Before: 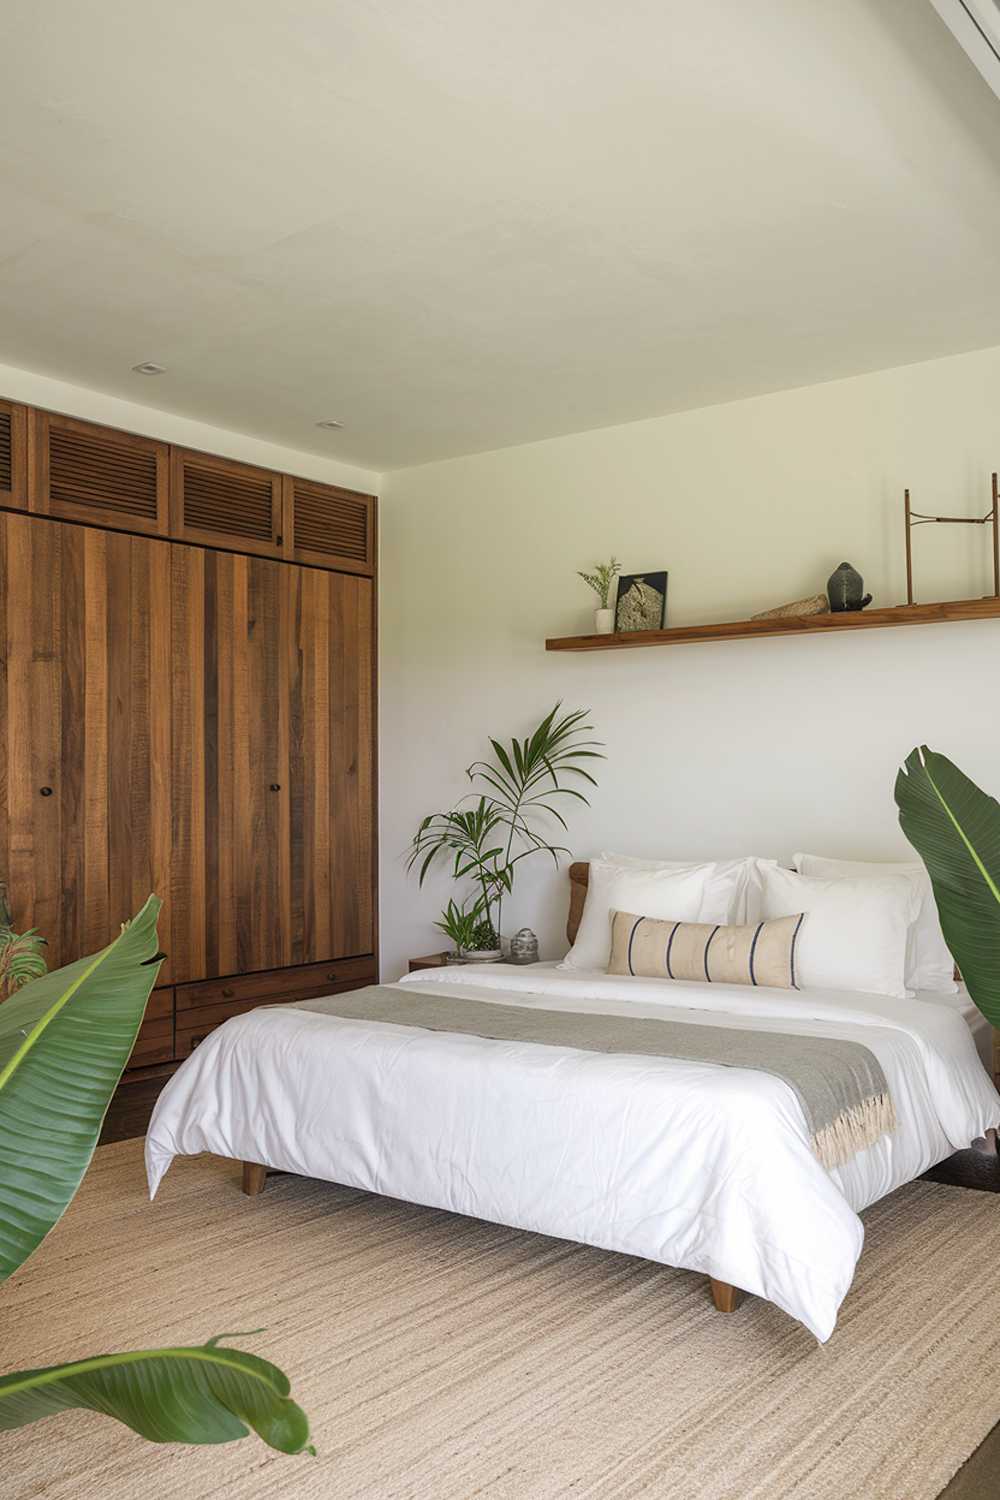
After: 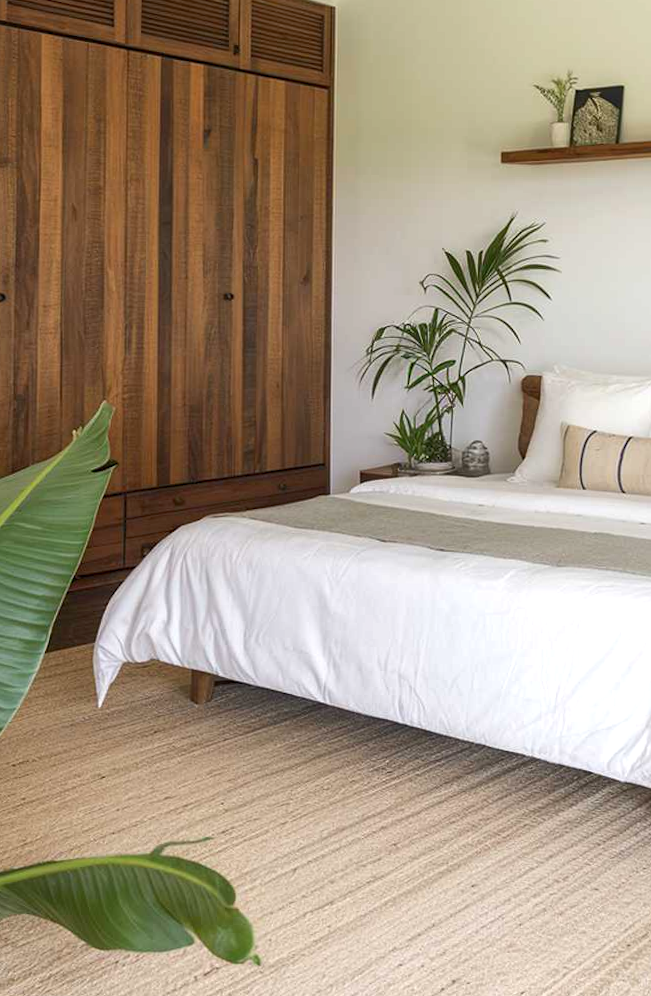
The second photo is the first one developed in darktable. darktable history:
tone equalizer: -8 EV 0.28 EV, -7 EV 0.431 EV, -6 EV 0.437 EV, -5 EV 0.228 EV, -3 EV -0.257 EV, -2 EV -0.39 EV, -1 EV -0.392 EV, +0 EV -0.273 EV
crop and rotate: angle -0.784°, left 3.754%, top 32.21%, right 29.81%
local contrast: mode bilateral grid, contrast 15, coarseness 36, detail 105%, midtone range 0.2
color balance rgb: perceptual saturation grading › global saturation 0.711%, saturation formula JzAzBz (2021)
exposure: black level correction 0.001, exposure 0.499 EV, compensate highlight preservation false
